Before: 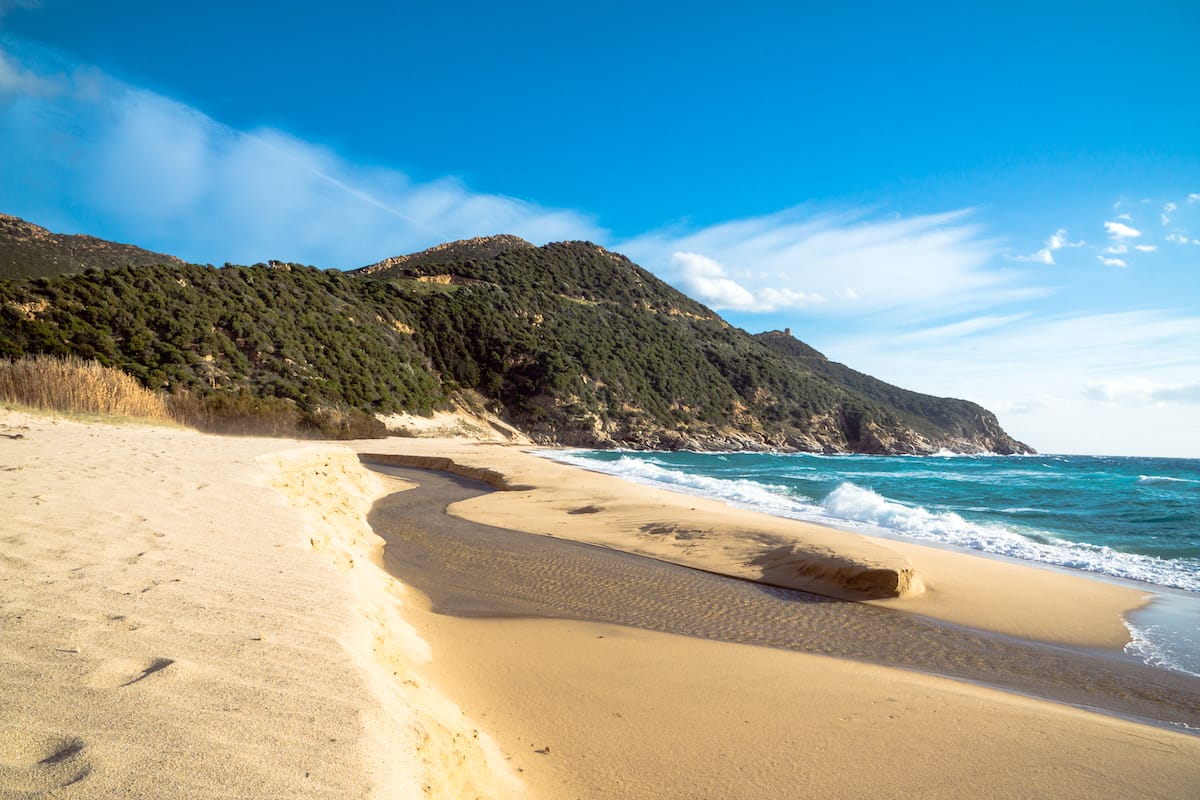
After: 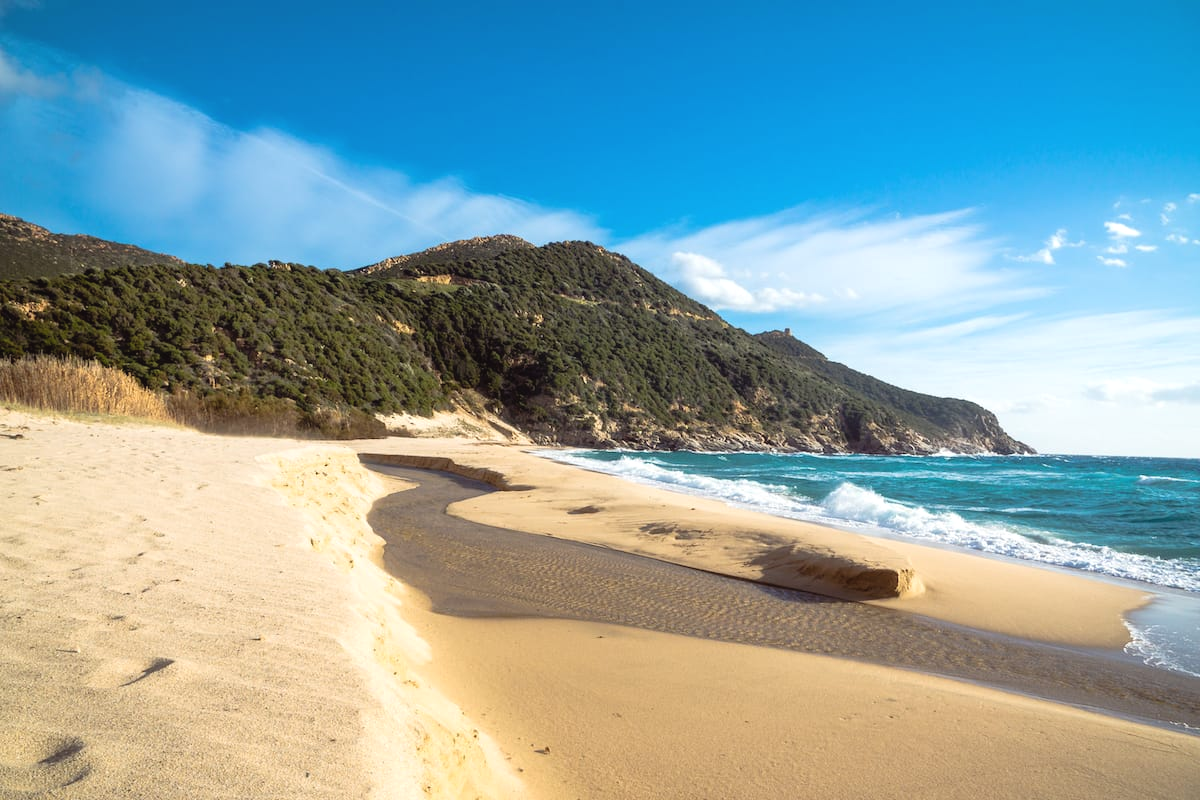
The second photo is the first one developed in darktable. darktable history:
exposure: black level correction -0.003, exposure 0.047 EV, compensate highlight preservation false
